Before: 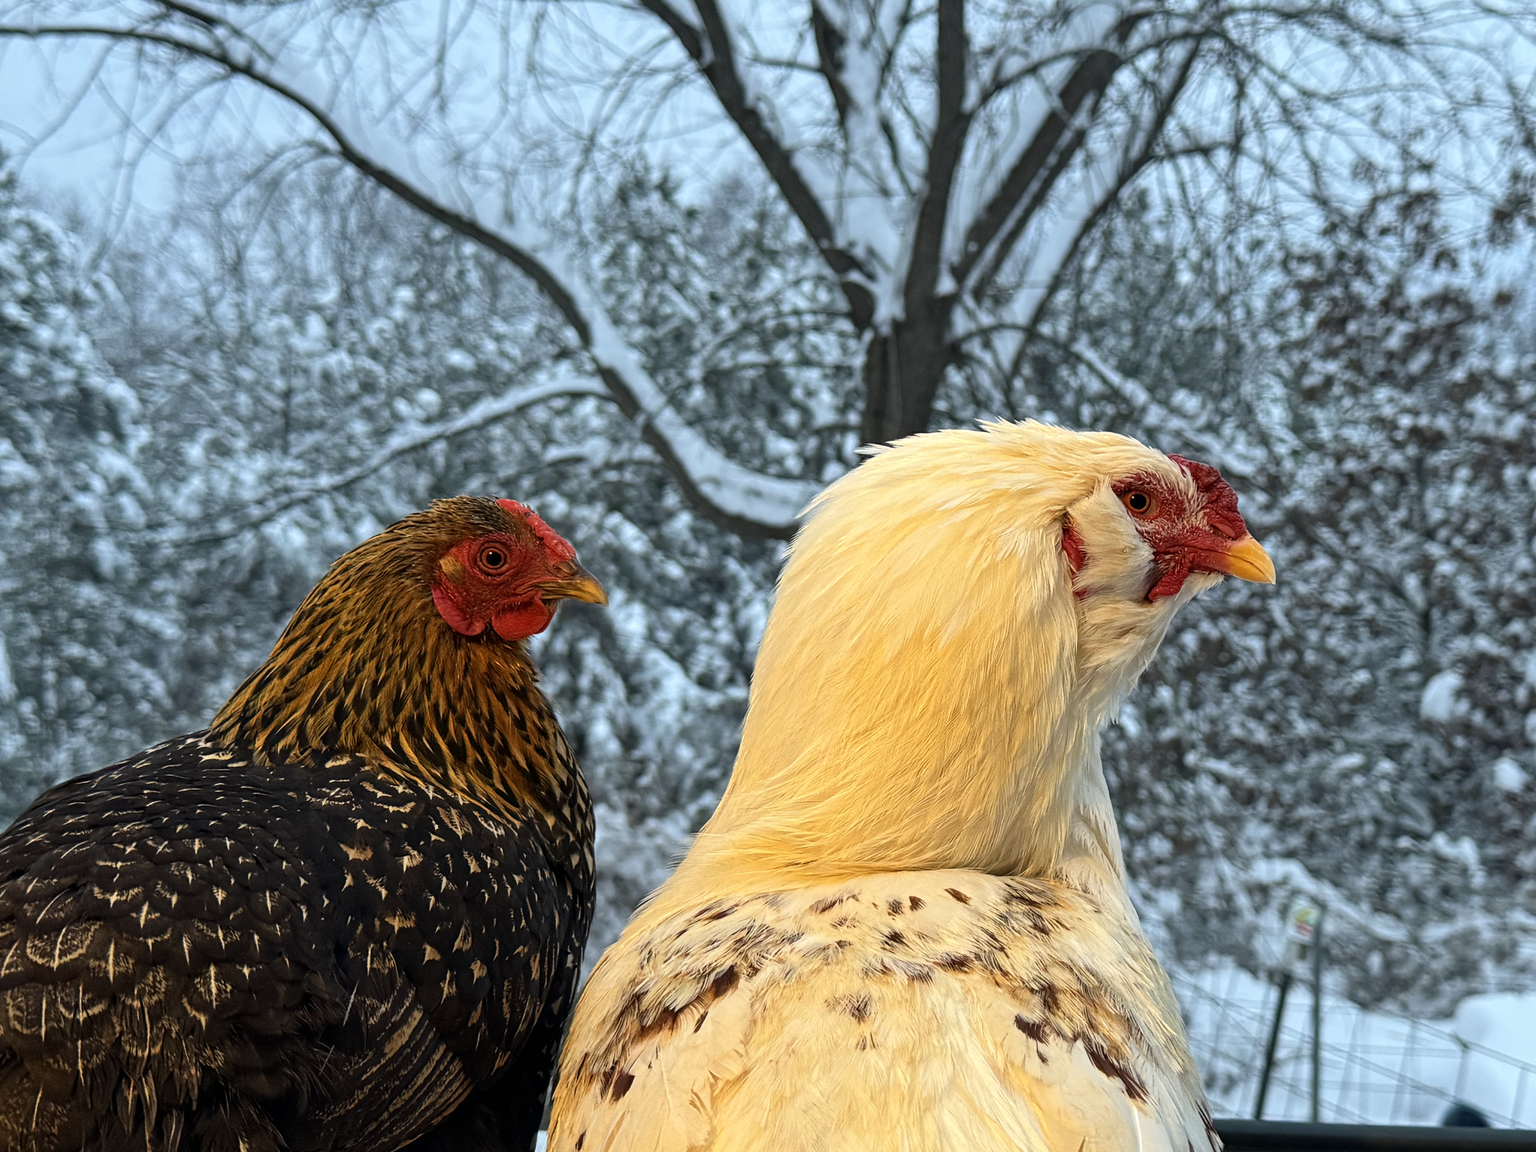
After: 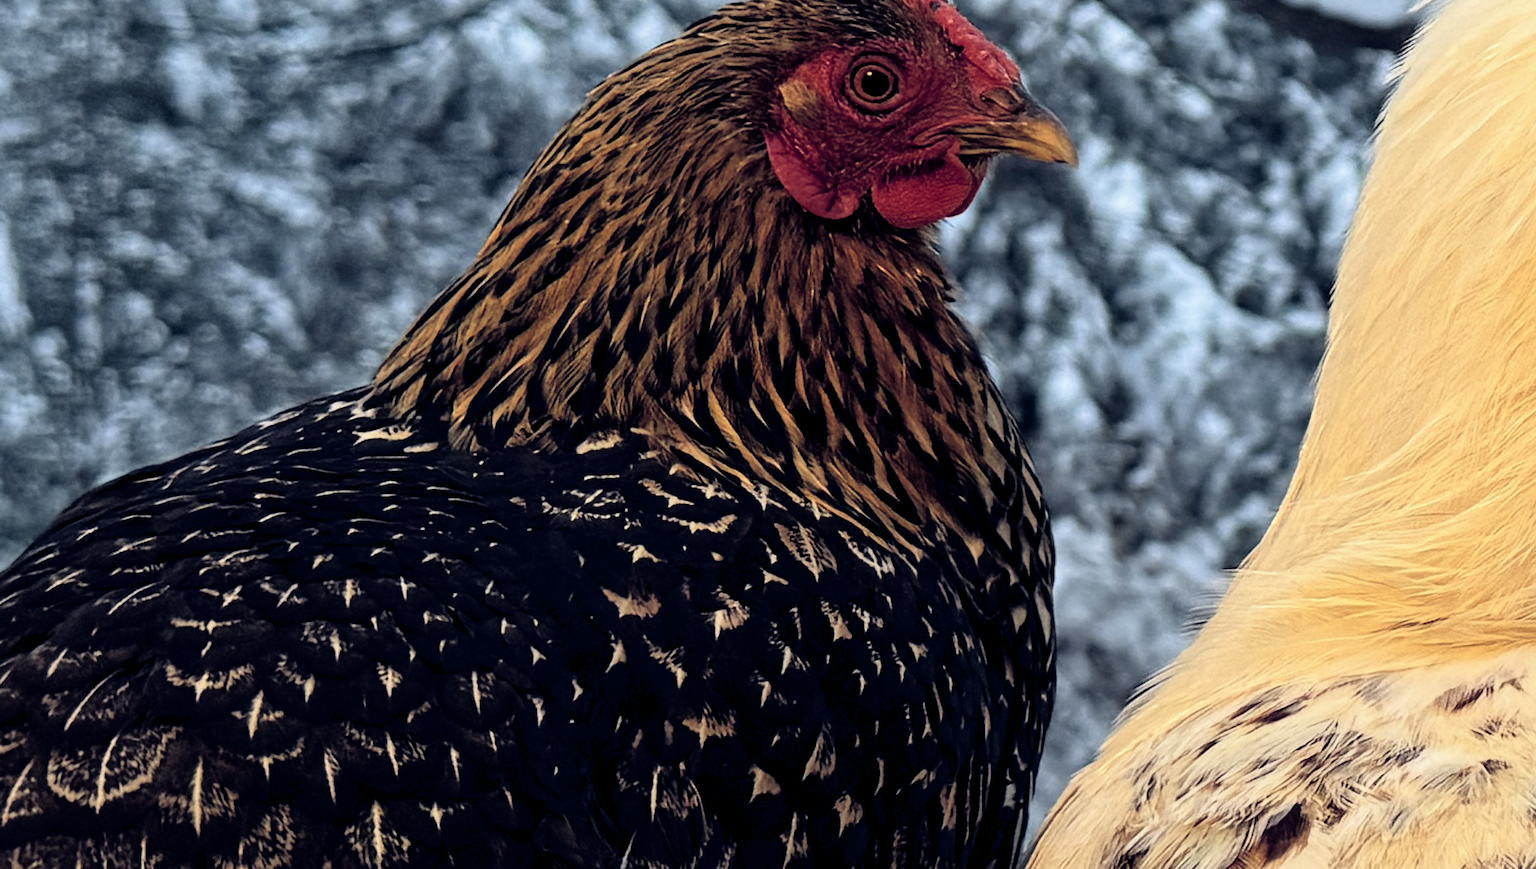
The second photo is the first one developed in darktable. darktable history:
color balance rgb: global offset › luminance -0.283%, global offset › chroma 0.318%, global offset › hue 262.8°, linear chroma grading › global chroma -15.867%, perceptual saturation grading › global saturation 8.959%
filmic rgb: black relative exposure -4.93 EV, white relative exposure 2.84 EV, hardness 3.71
crop: top 44.423%, right 43.556%, bottom 12.939%
